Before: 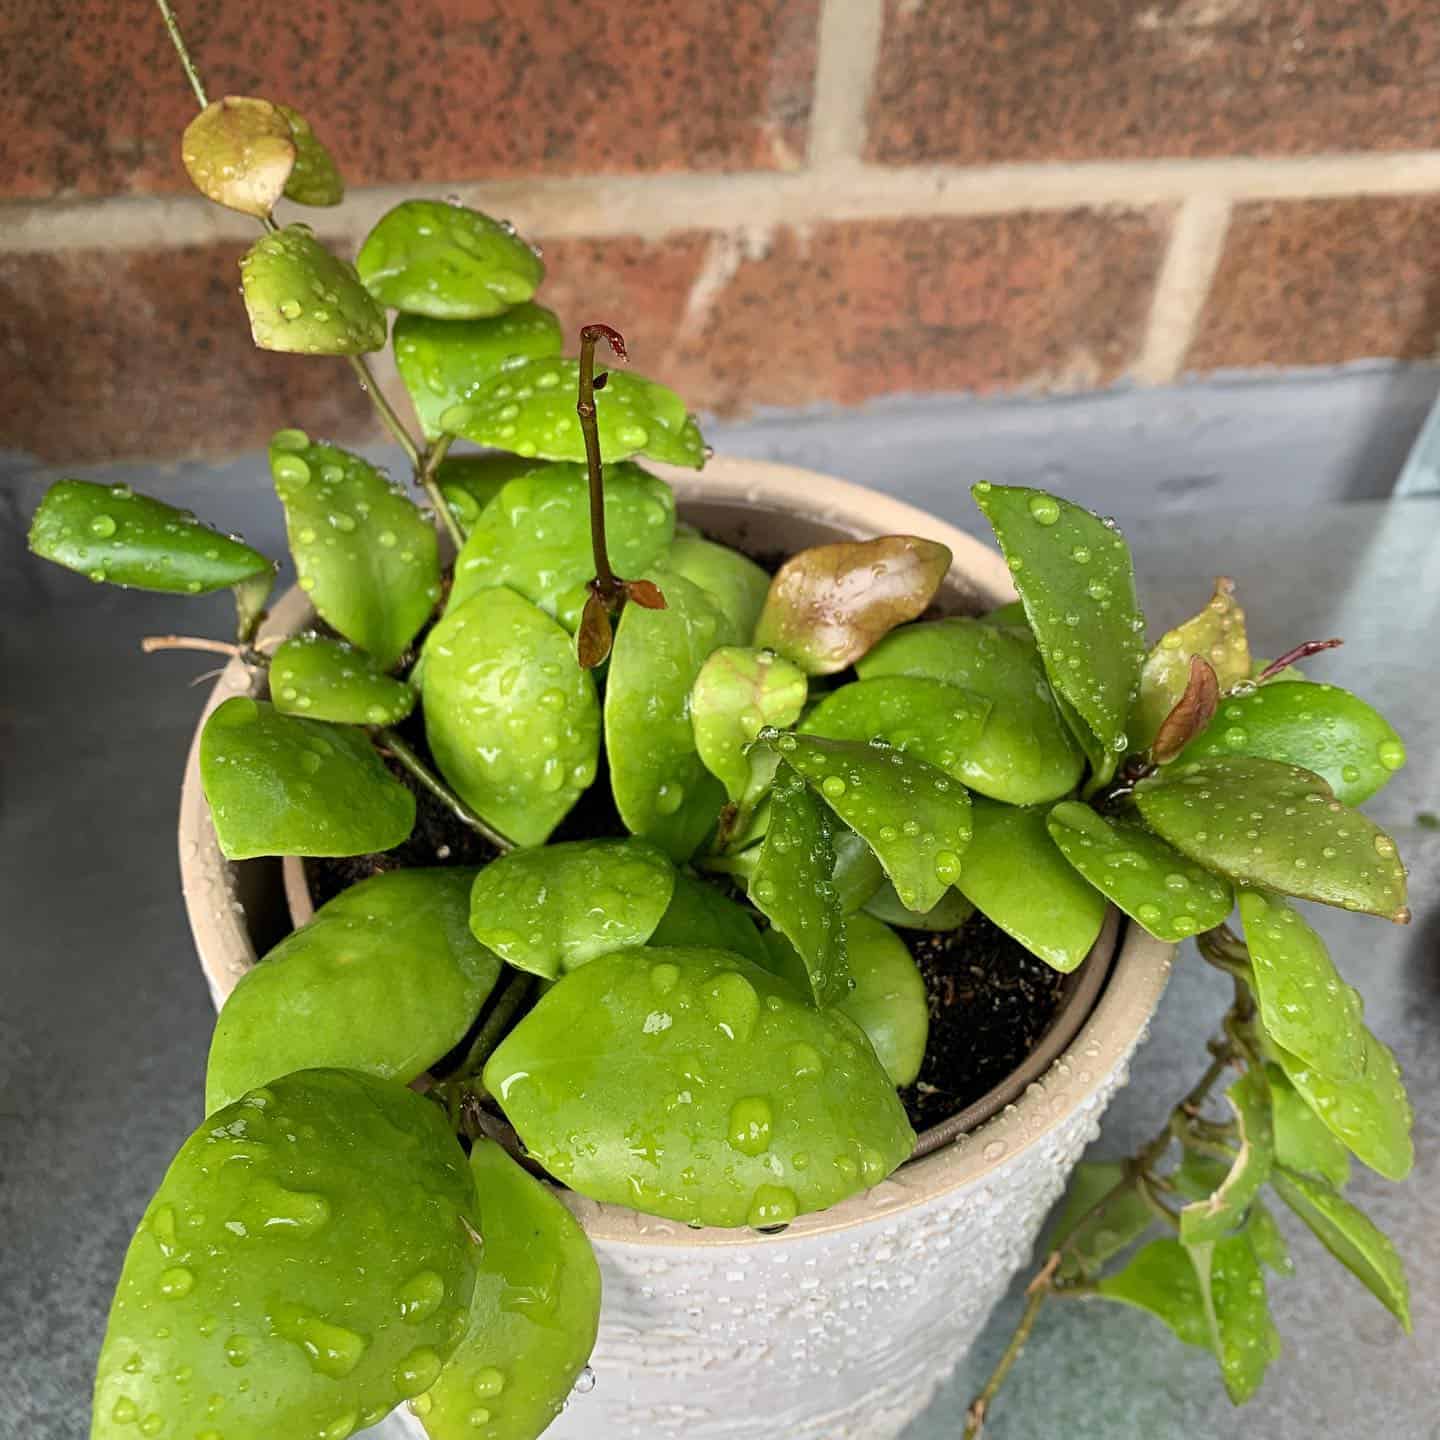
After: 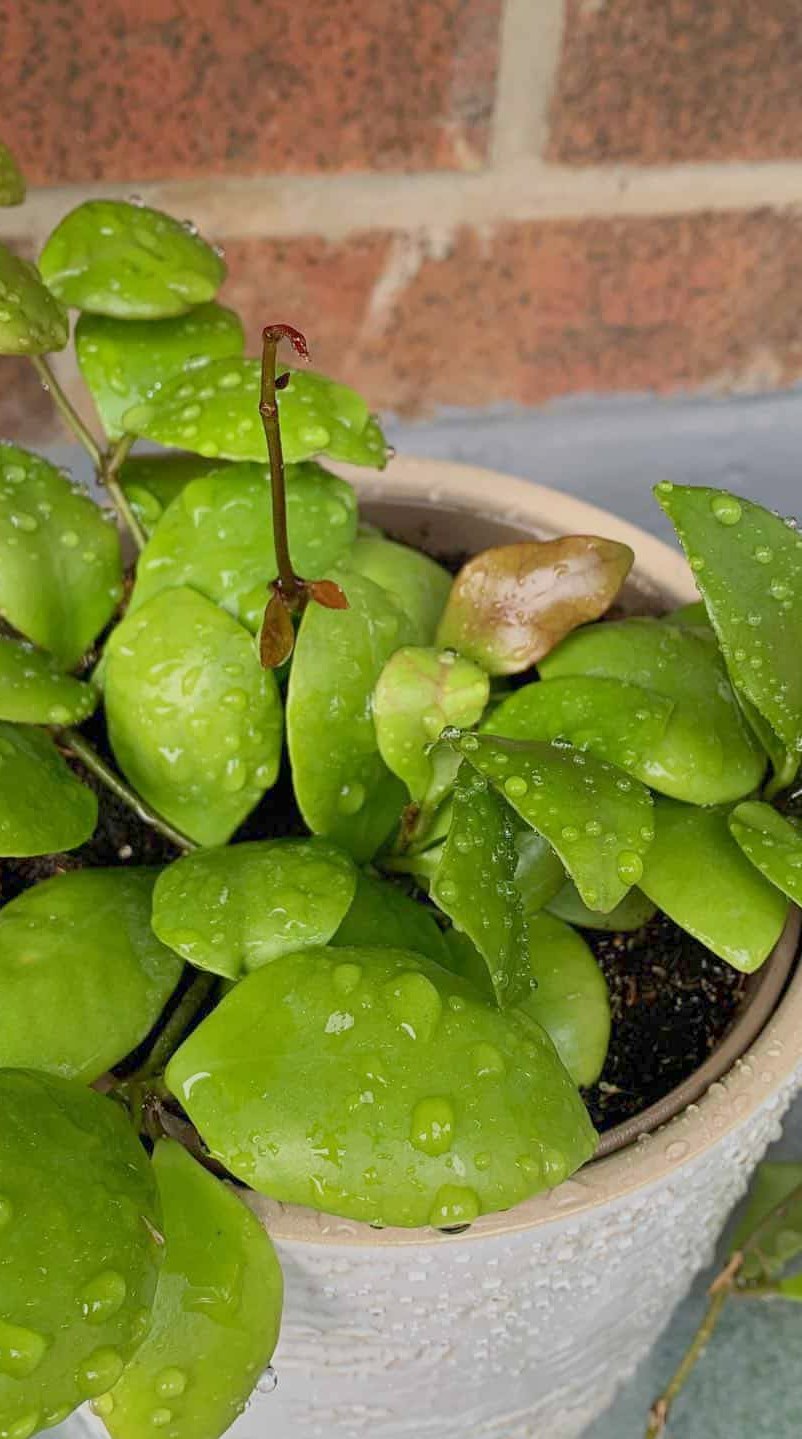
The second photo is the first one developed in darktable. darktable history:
color balance rgb: perceptual saturation grading › global saturation 0.607%, contrast -19.873%
crop: left 22.135%, right 22.136%, bottom 0.002%
